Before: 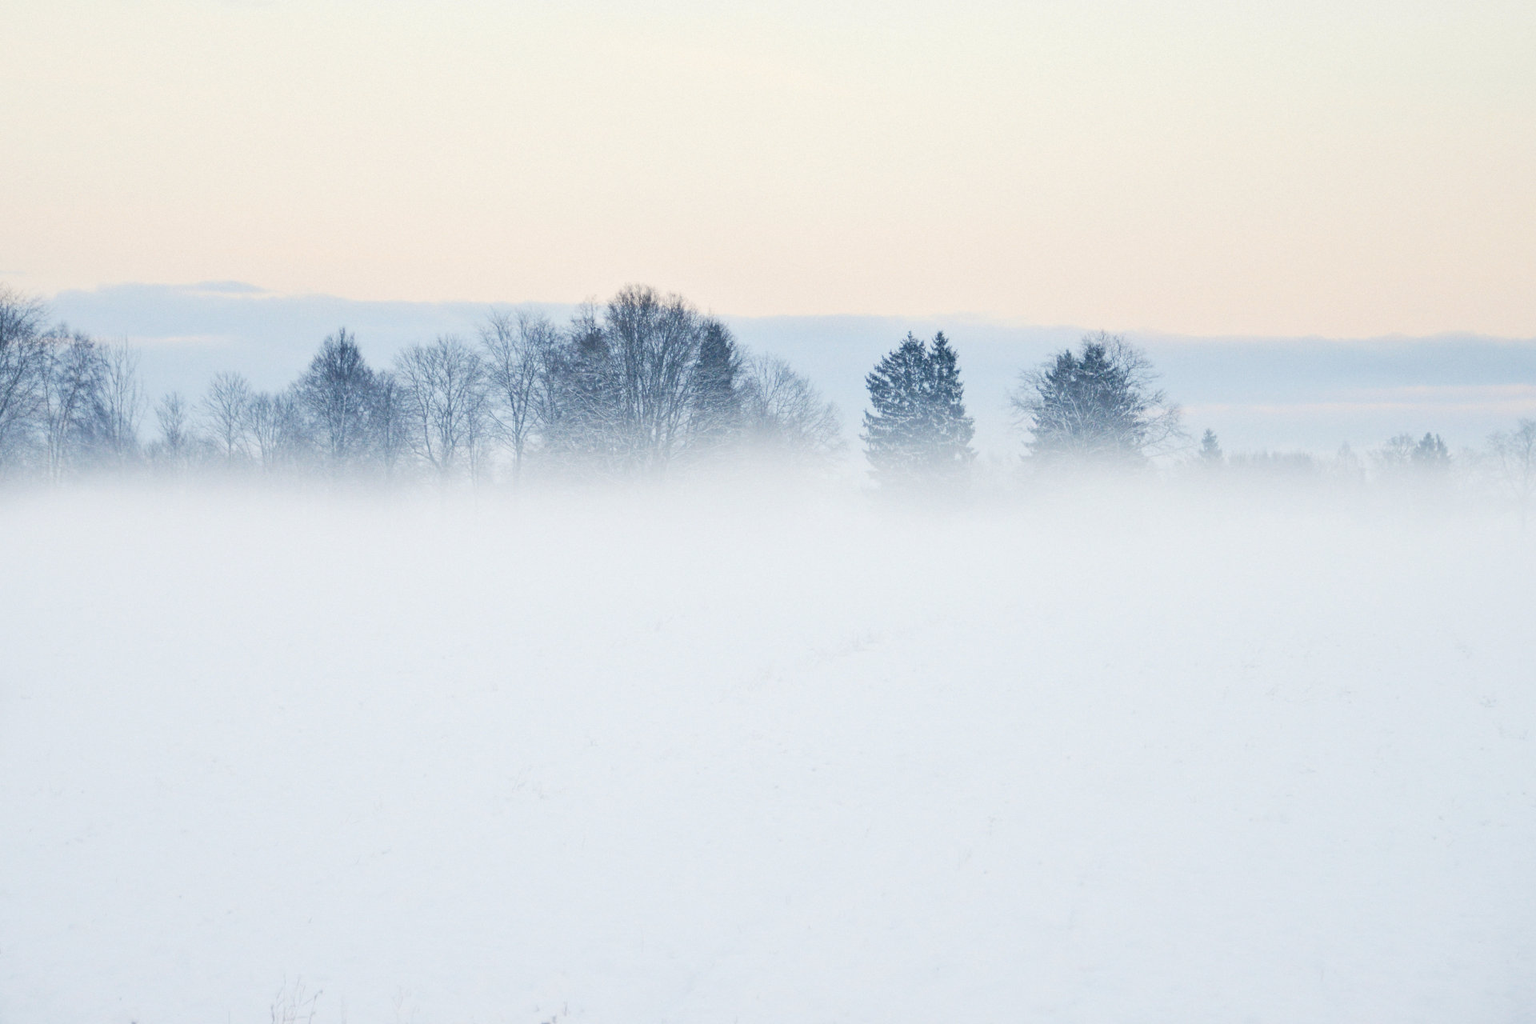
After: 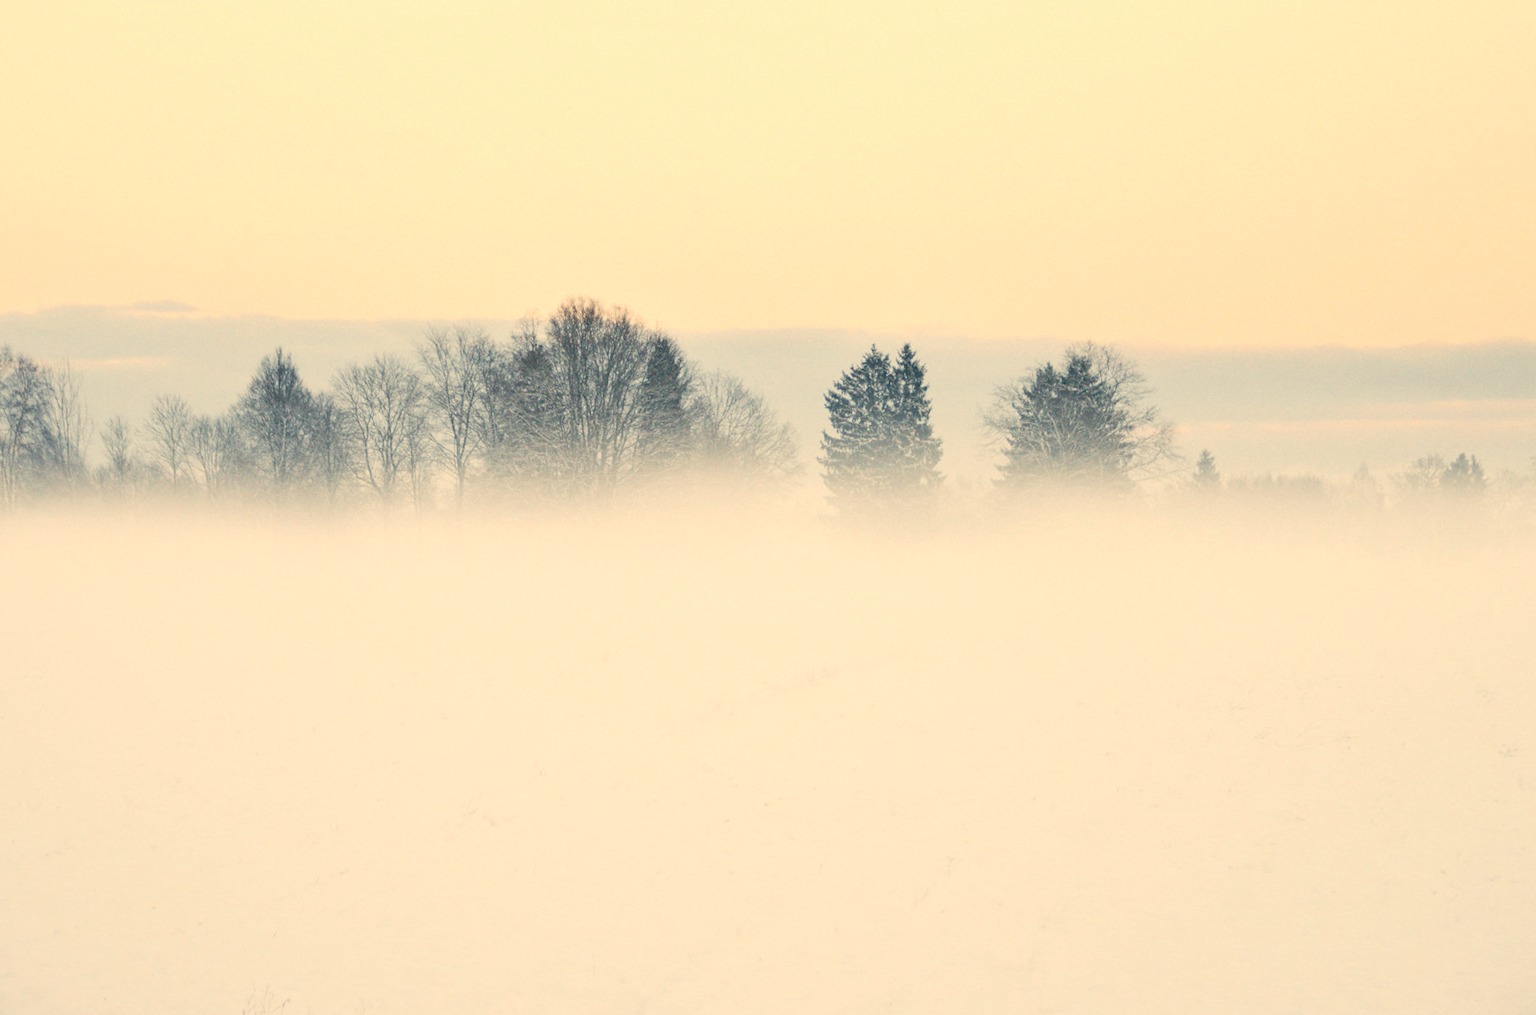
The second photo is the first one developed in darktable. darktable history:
white balance: red 1.138, green 0.996, blue 0.812
rotate and perspective: rotation 0.062°, lens shift (vertical) 0.115, lens shift (horizontal) -0.133, crop left 0.047, crop right 0.94, crop top 0.061, crop bottom 0.94
